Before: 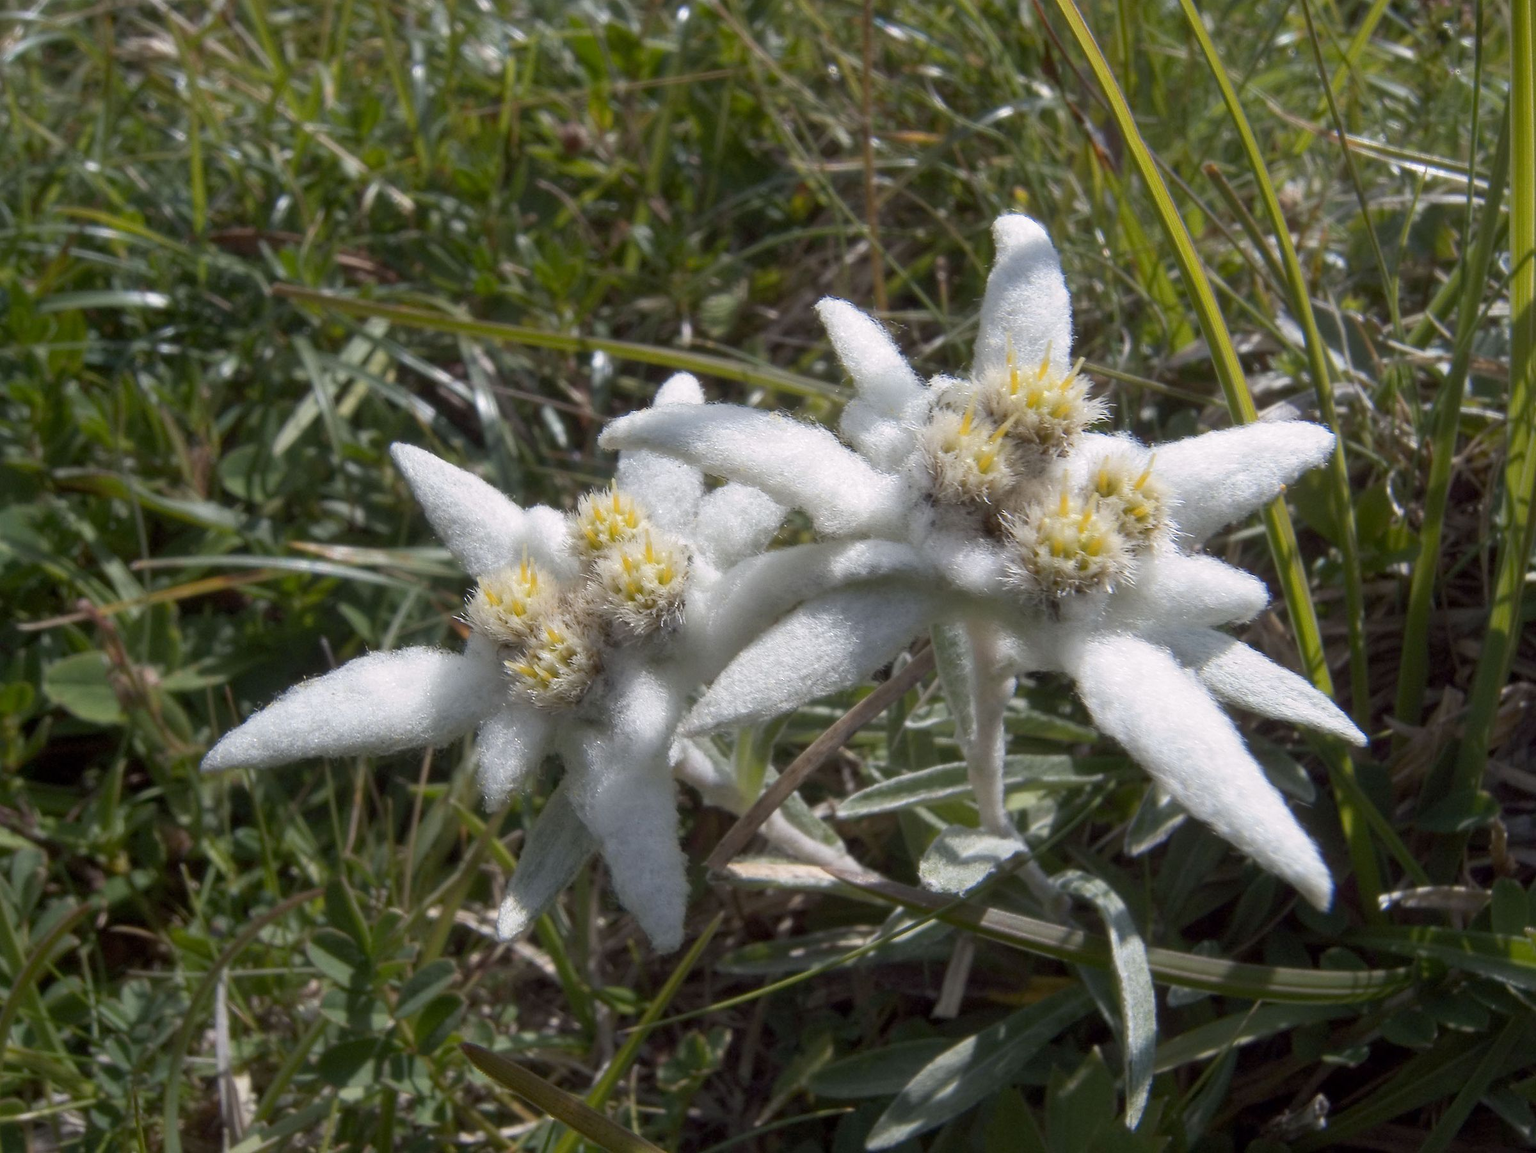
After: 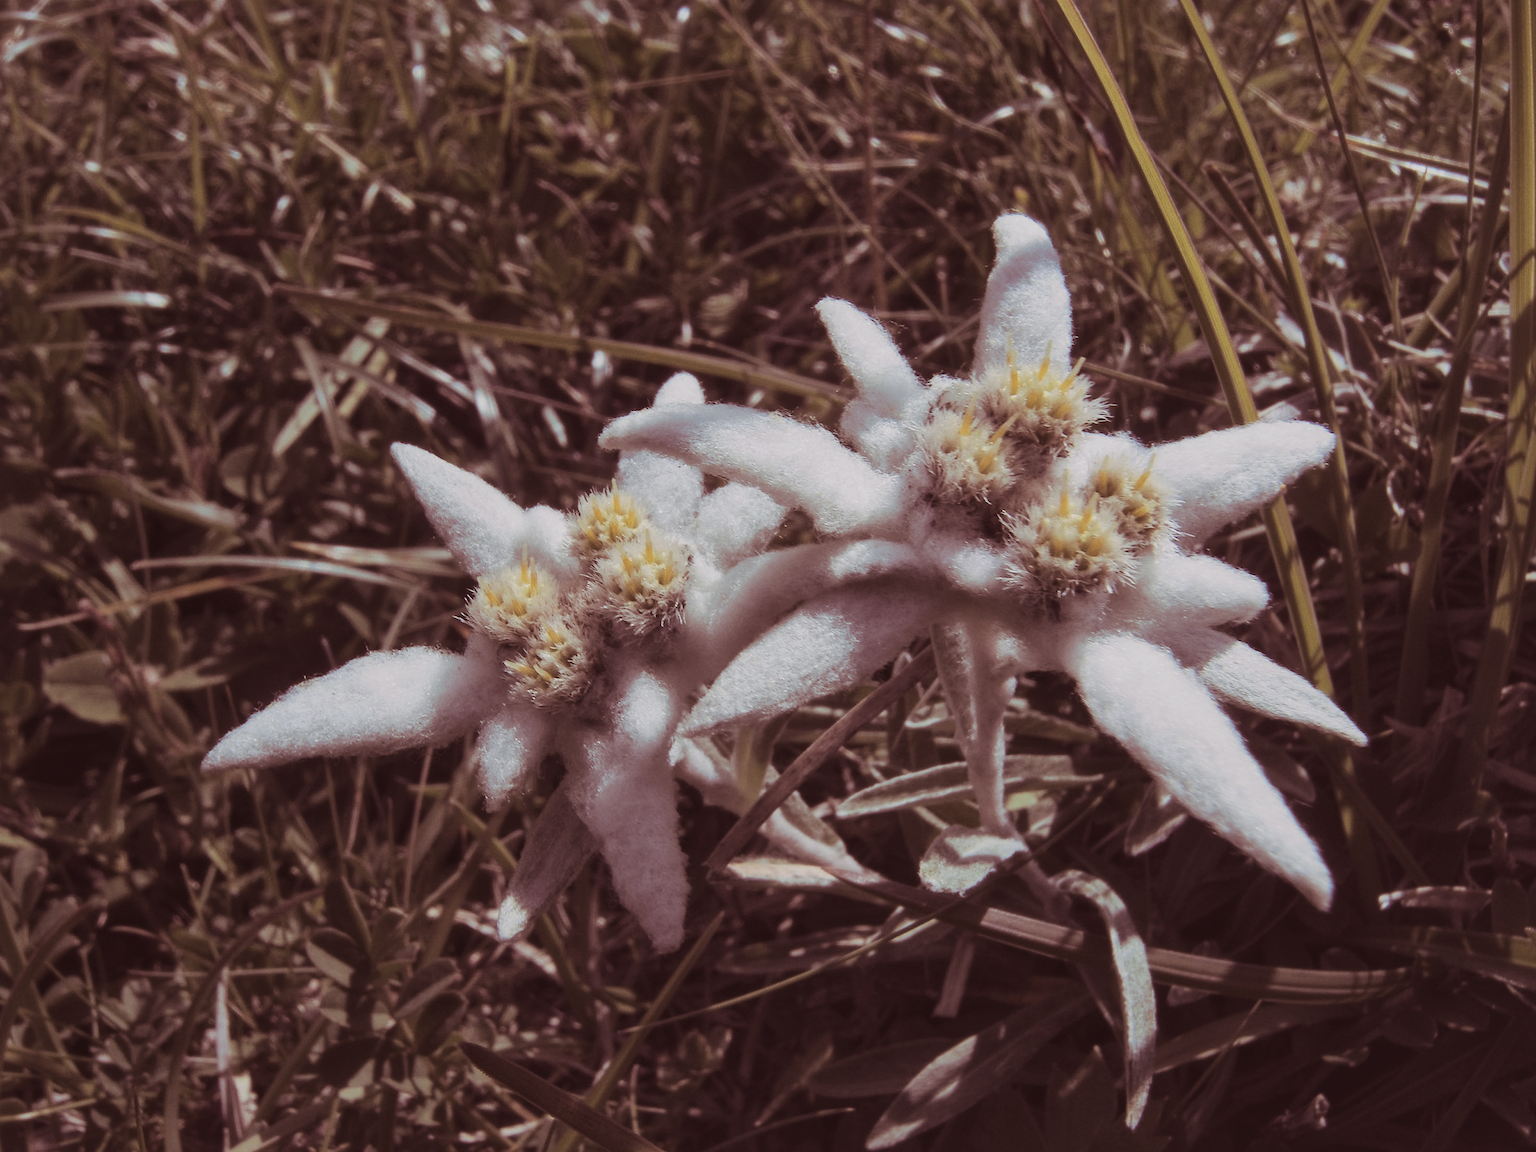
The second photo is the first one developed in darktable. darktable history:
local contrast: mode bilateral grid, contrast 20, coarseness 50, detail 130%, midtone range 0.2
exposure: black level correction -0.036, exposure -0.497 EV, compensate highlight preservation false
filmic rgb: black relative exposure -7.5 EV, white relative exposure 5 EV, hardness 3.31, contrast 1.3, contrast in shadows safe
split-toning: shadows › hue 360°
